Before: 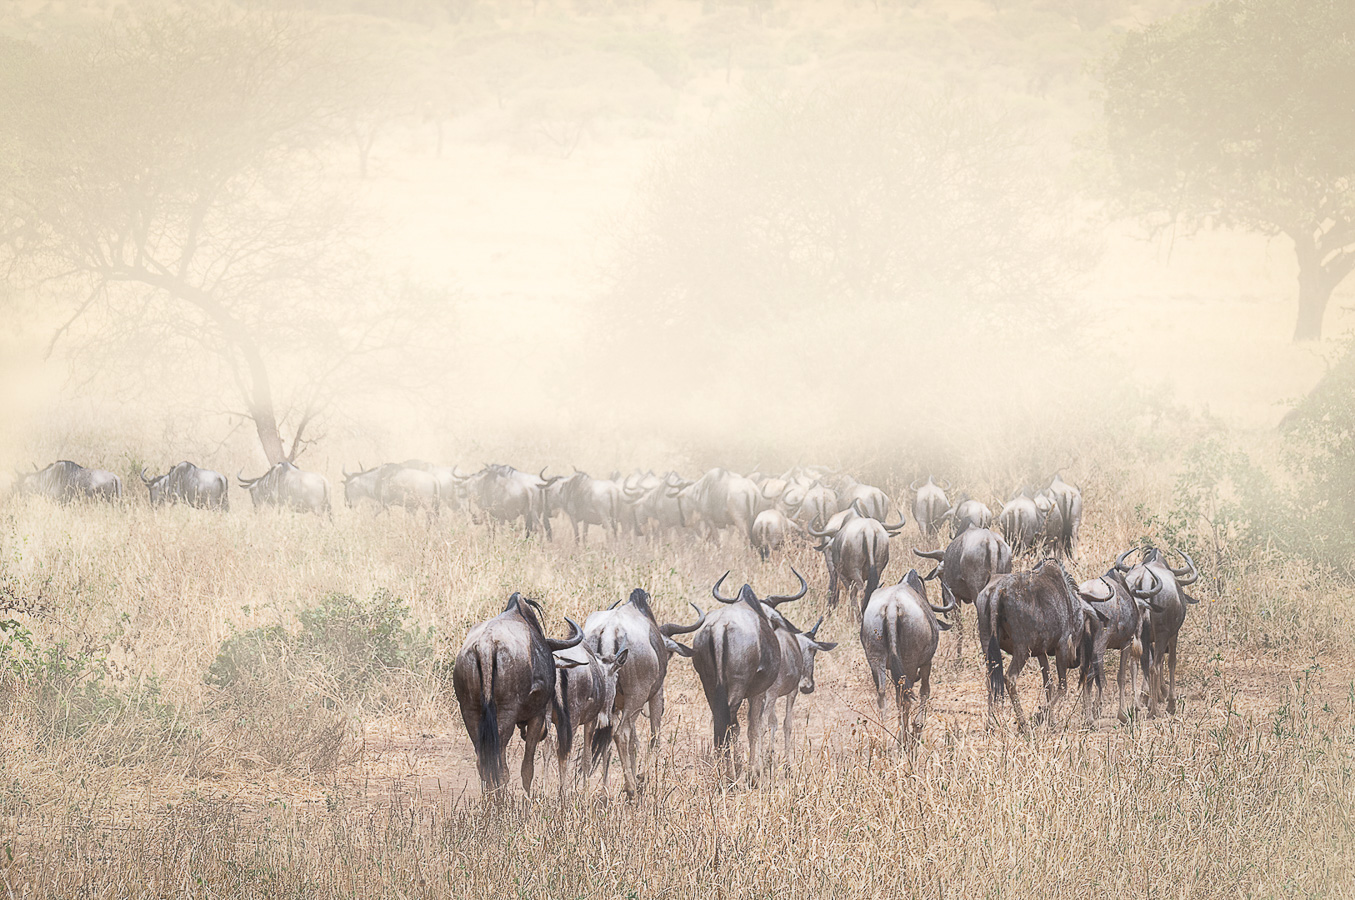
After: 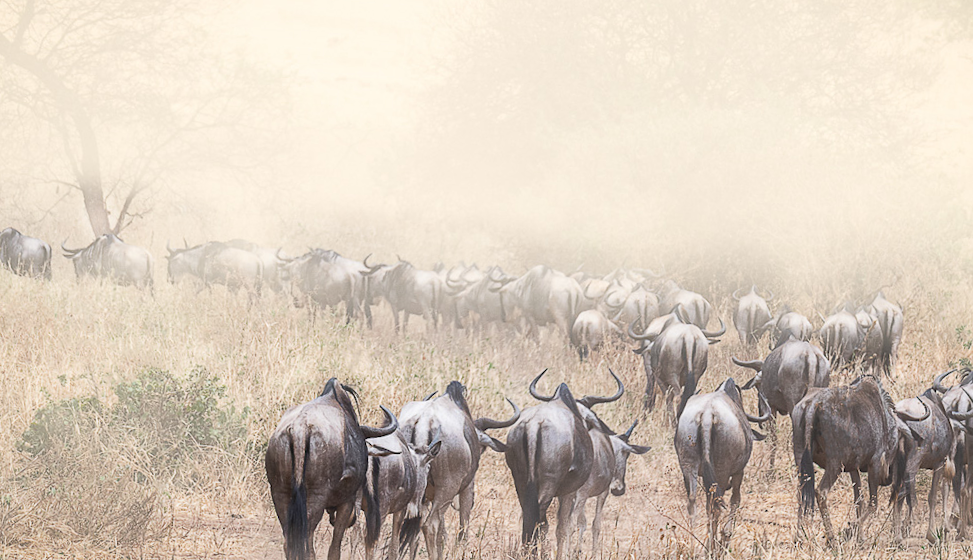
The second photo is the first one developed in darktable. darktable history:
crop and rotate: angle -3.34°, left 9.785%, top 20.439%, right 12.197%, bottom 11.958%
